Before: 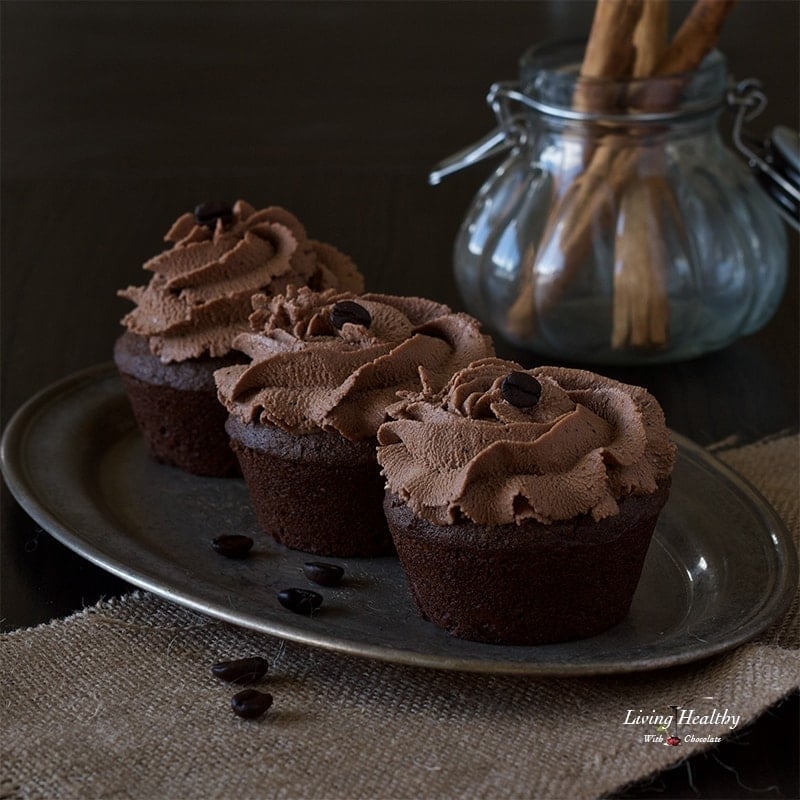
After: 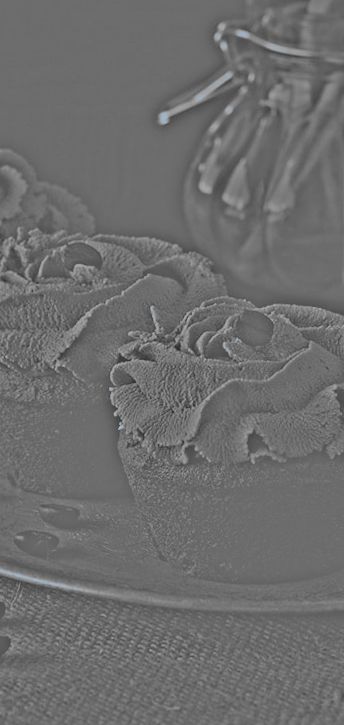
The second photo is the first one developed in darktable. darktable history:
filmic rgb: middle gray luminance 21.73%, black relative exposure -14 EV, white relative exposure 2.96 EV, threshold 6 EV, target black luminance 0%, hardness 8.81, latitude 59.69%, contrast 1.208, highlights saturation mix 5%, shadows ↔ highlights balance 41.6%, add noise in highlights 0, color science v3 (2019), use custom middle-gray values true, iterations of high-quality reconstruction 0, contrast in highlights soft, enable highlight reconstruction true
exposure: compensate highlight preservation false
split-toning: shadows › hue 351.18°, shadows › saturation 0.86, highlights › hue 218.82°, highlights › saturation 0.73, balance -19.167
rotate and perspective: rotation -1°, crop left 0.011, crop right 0.989, crop top 0.025, crop bottom 0.975
crop: left 33.452%, top 6.025%, right 23.155%
highpass: sharpness 25.84%, contrast boost 14.94%
